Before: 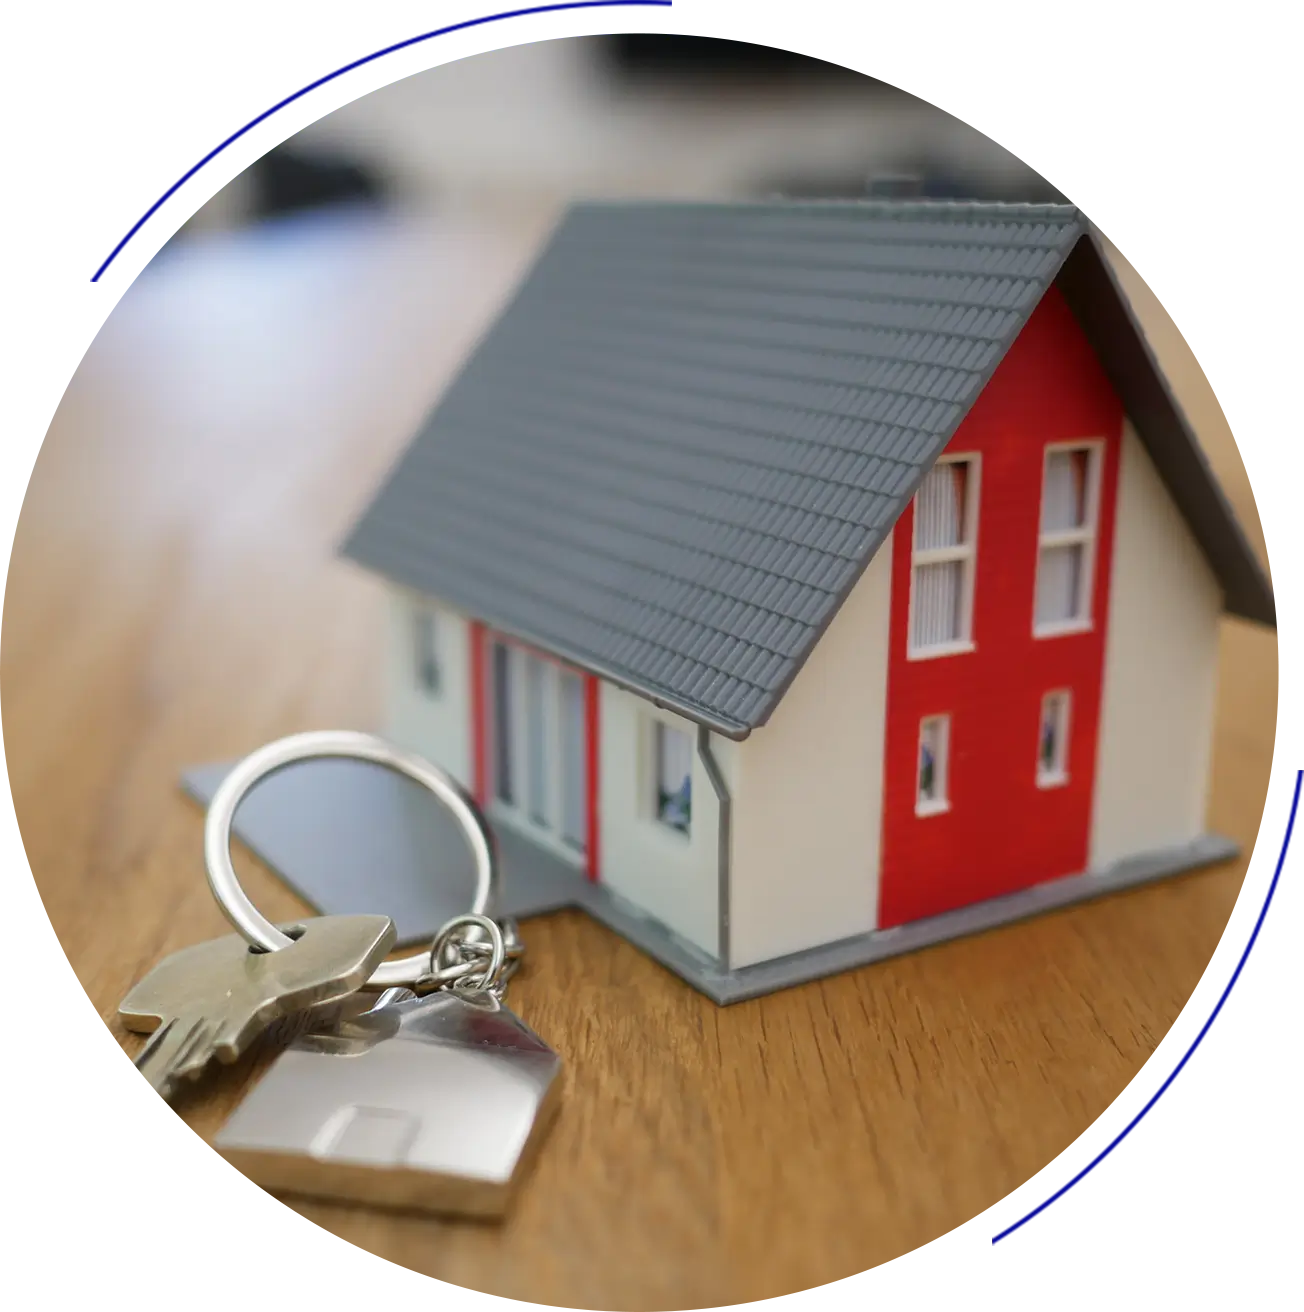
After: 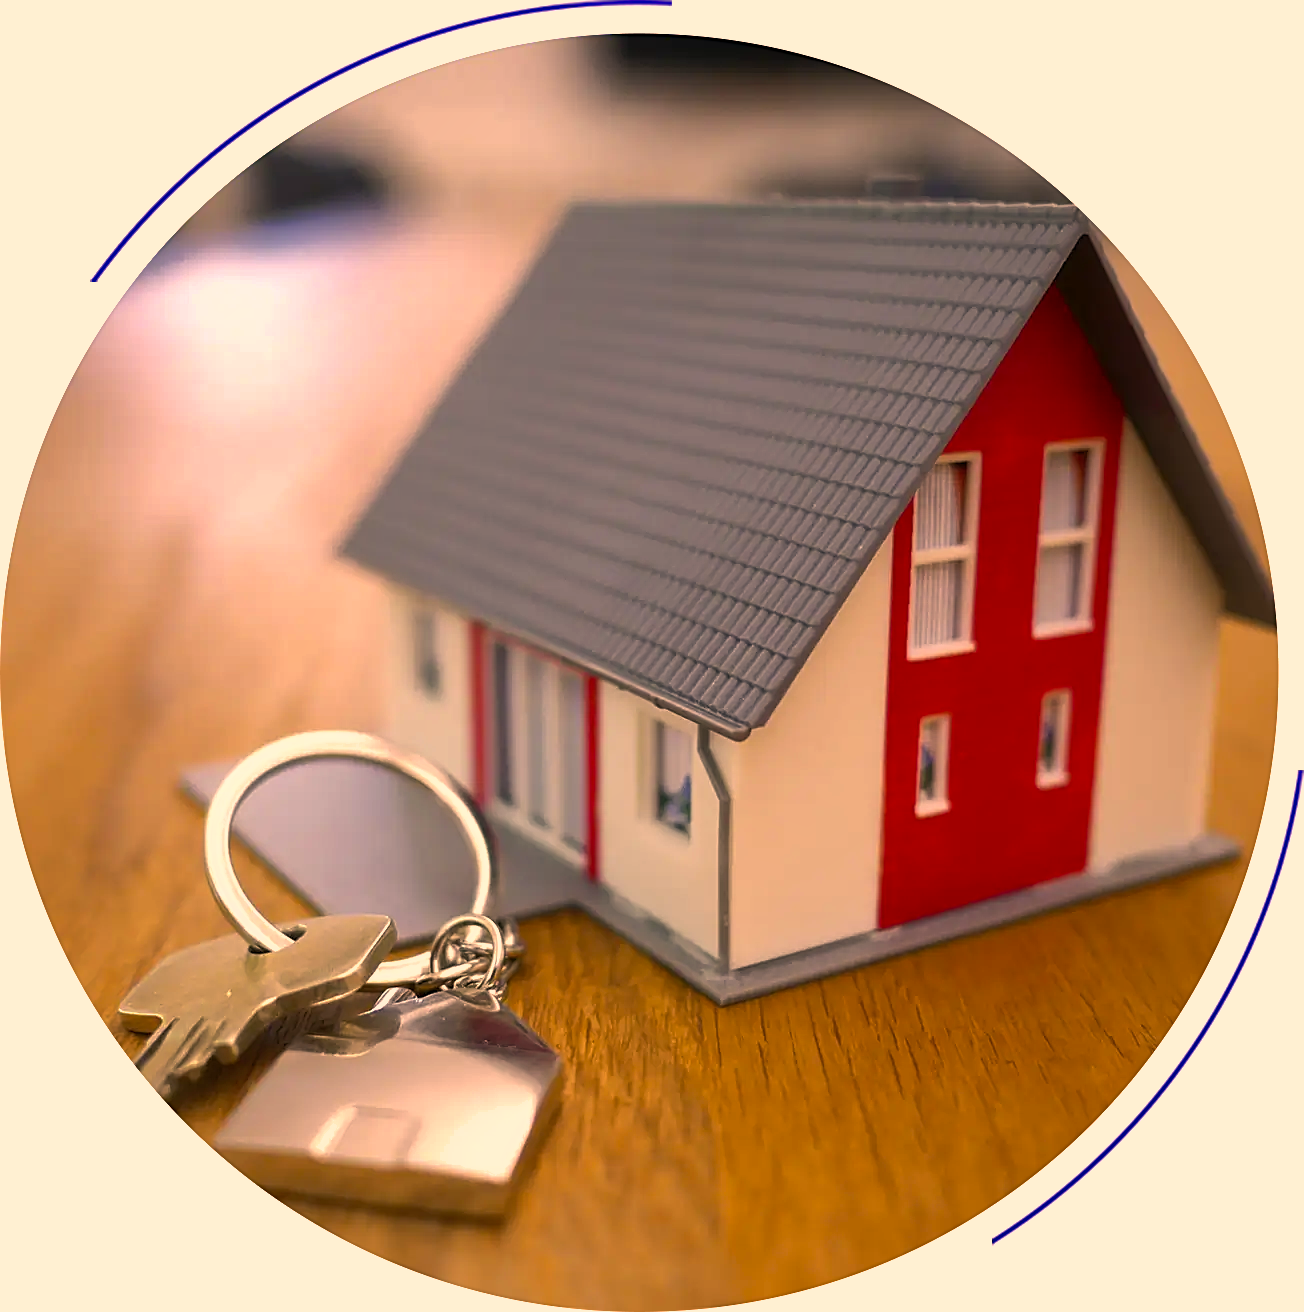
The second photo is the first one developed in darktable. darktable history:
sharpen: on, module defaults
color correction: highlights a* 17.66, highlights b* 18.71
shadows and highlights: on, module defaults
exposure: compensate highlight preservation false
color balance rgb: highlights gain › chroma 3.065%, highlights gain › hue 60.21°, perceptual saturation grading › global saturation 19.932%, perceptual brilliance grading › global brilliance 14.334%, perceptual brilliance grading › shadows -35.191%, global vibrance 6.27%
